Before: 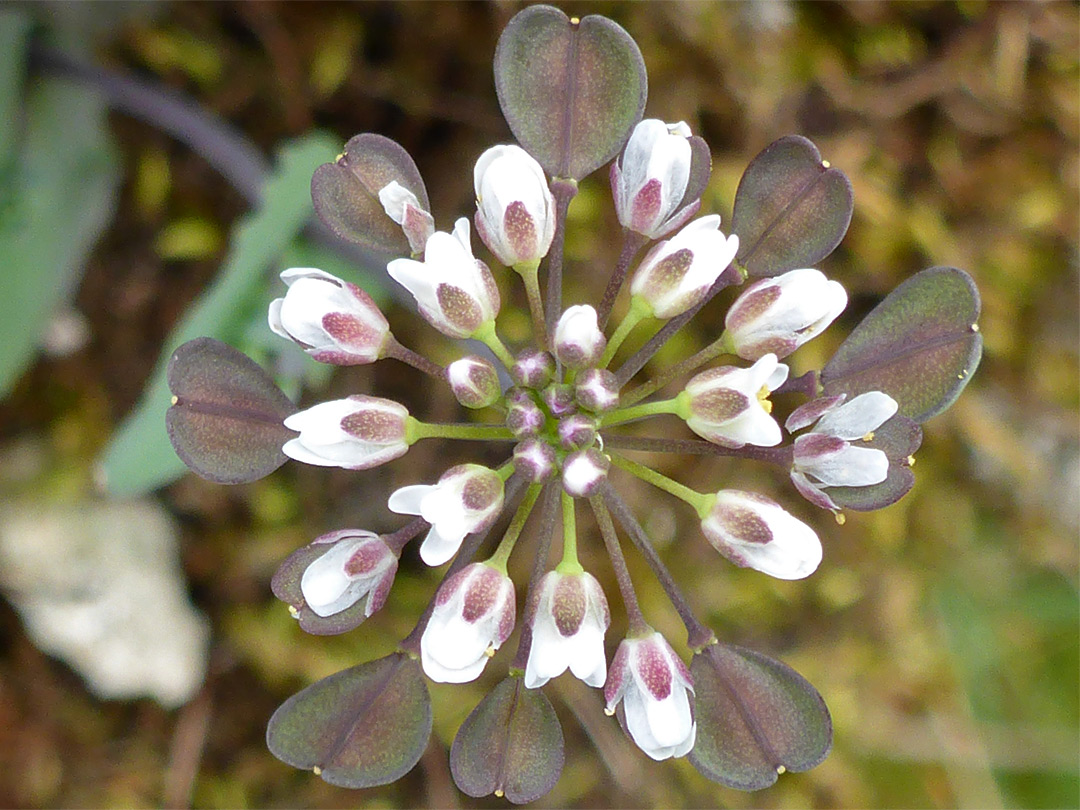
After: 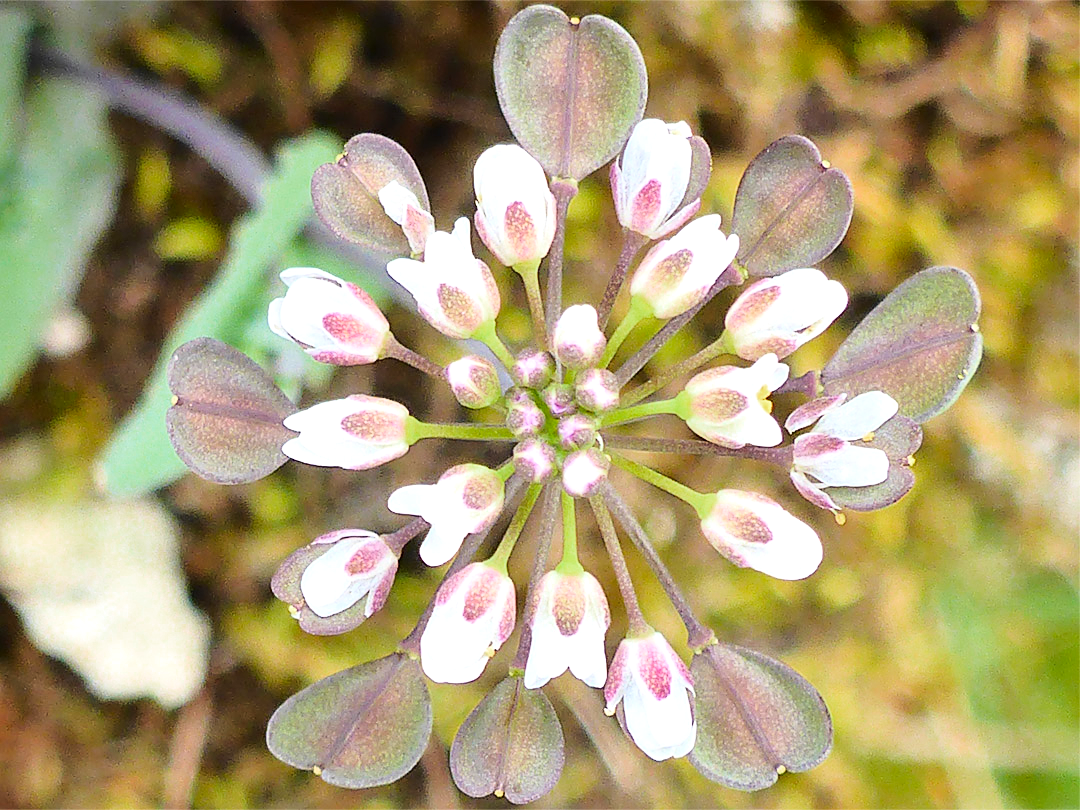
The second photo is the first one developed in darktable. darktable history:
exposure: exposure 0.566 EV, compensate highlight preservation false
base curve: curves: ch0 [(0, 0) (0.028, 0.03) (0.121, 0.232) (0.46, 0.748) (0.859, 0.968) (1, 1)]
color zones: curves: ch0 [(0, 0.444) (0.143, 0.442) (0.286, 0.441) (0.429, 0.441) (0.571, 0.441) (0.714, 0.441) (0.857, 0.442) (1, 0.444)]
sharpen: on, module defaults
